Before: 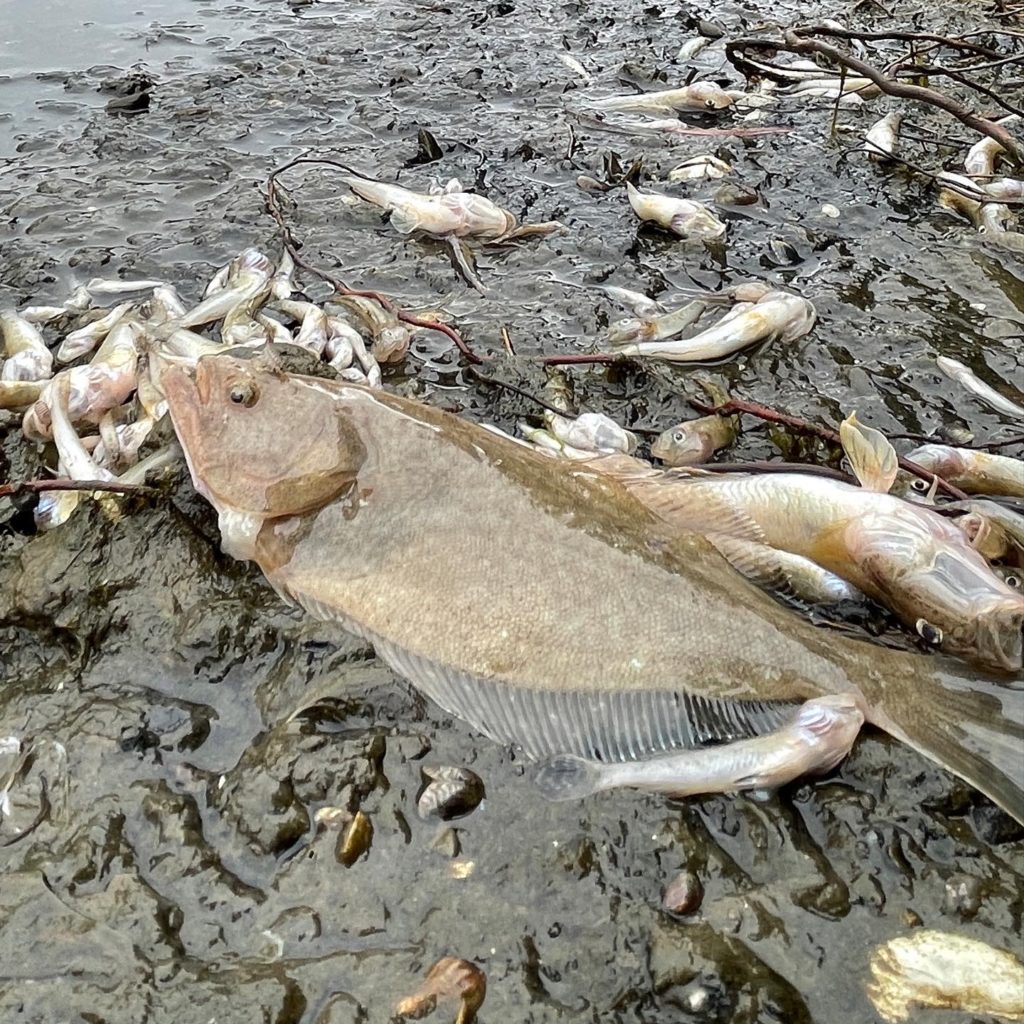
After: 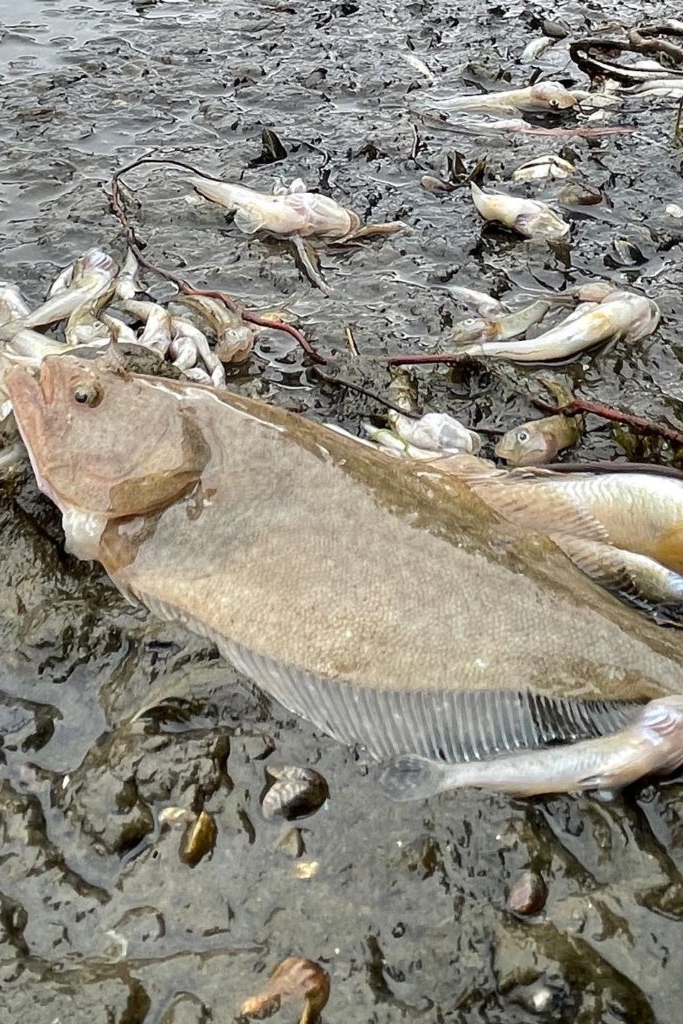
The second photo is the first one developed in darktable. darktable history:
crop and rotate: left 15.28%, right 17.987%
